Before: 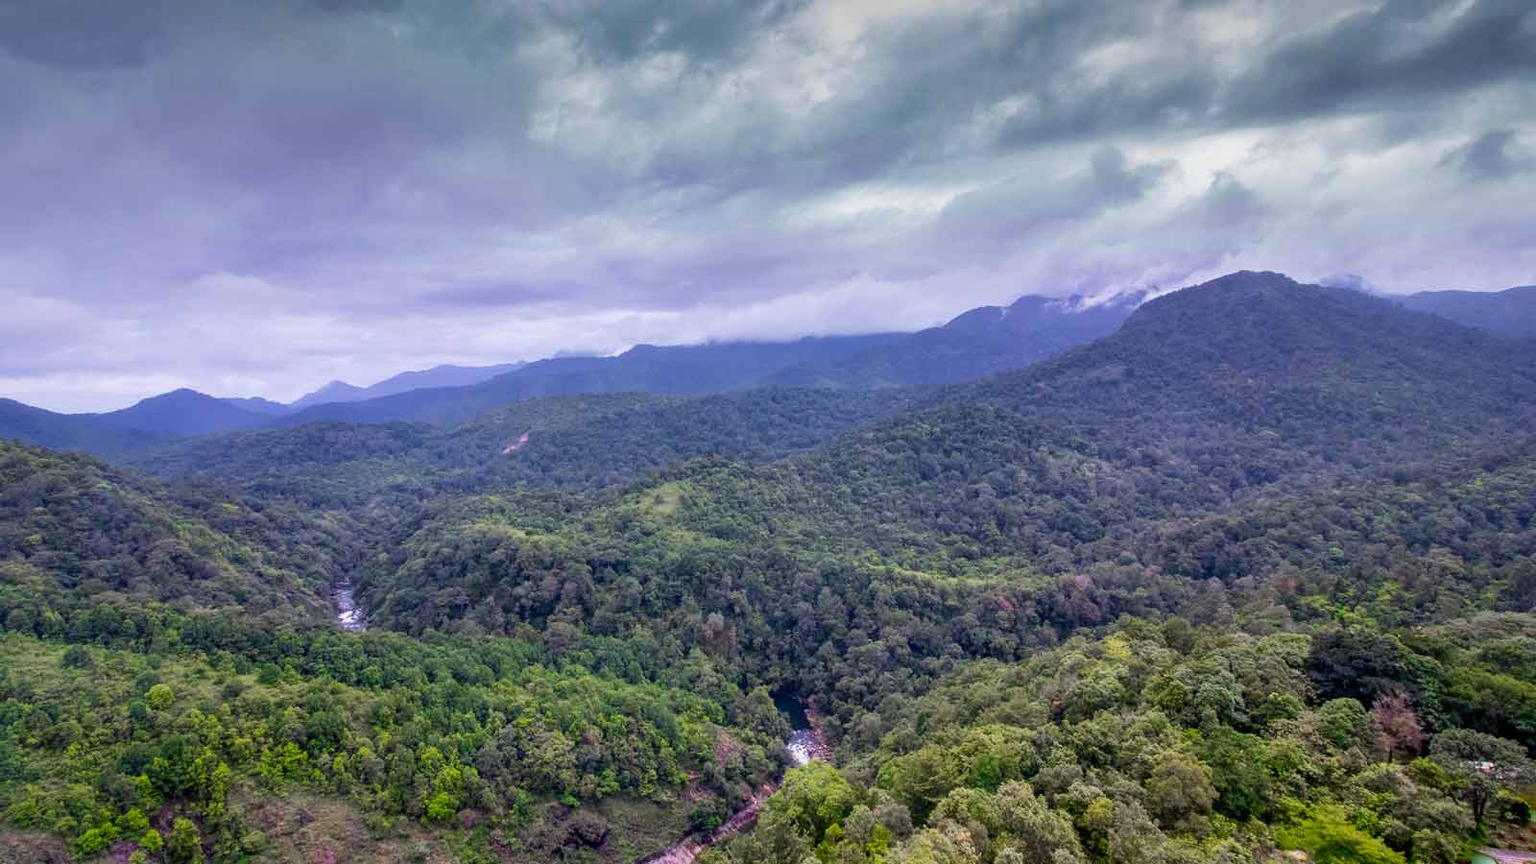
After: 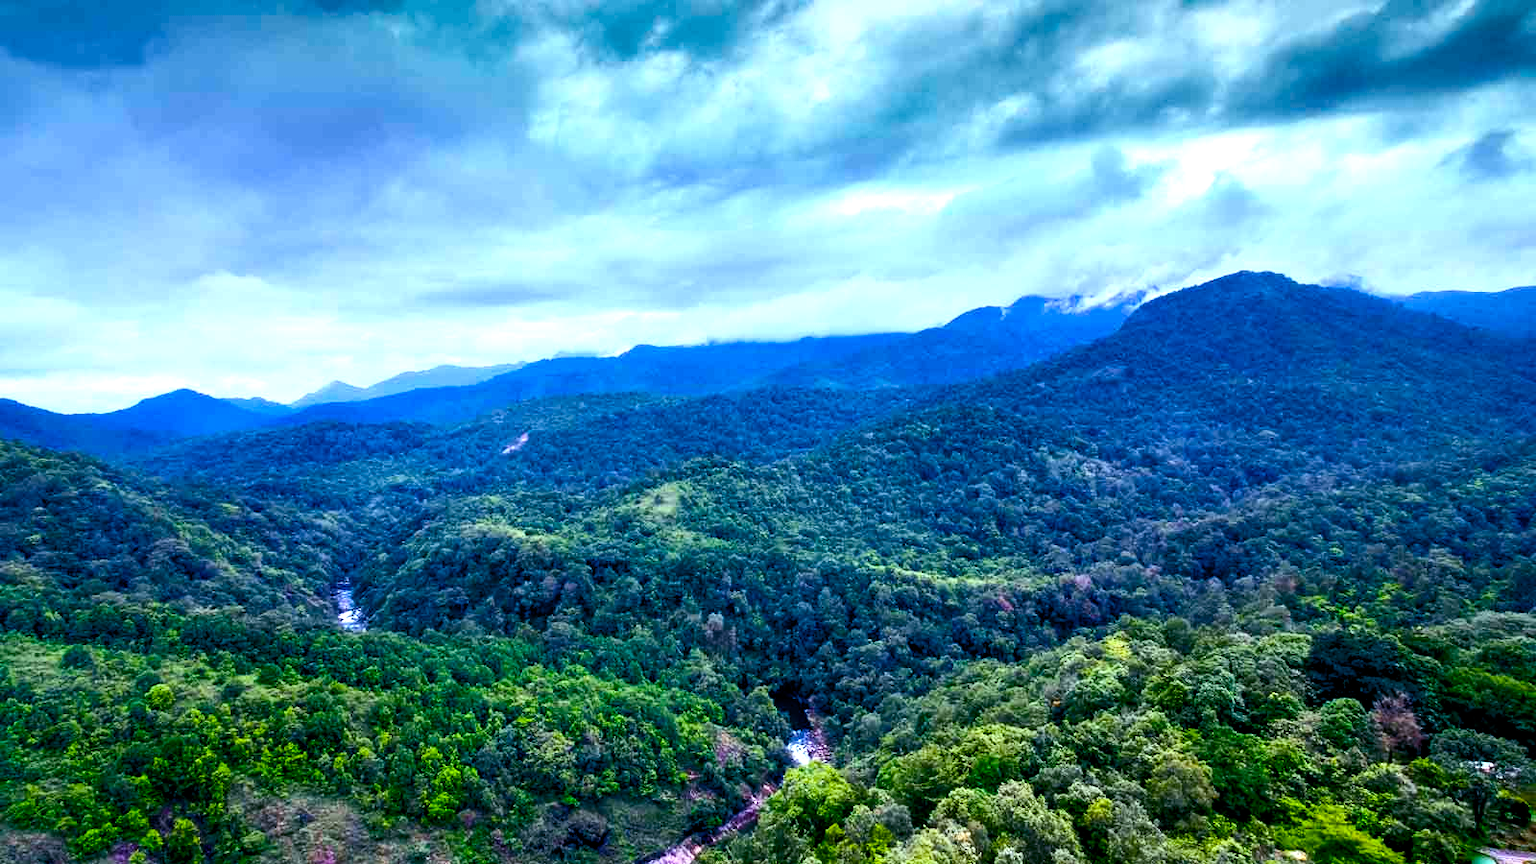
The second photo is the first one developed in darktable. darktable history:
contrast brightness saturation: contrast 0.15, brightness -0.01, saturation 0.1
white balance: red 1.042, blue 1.17
color balance rgb: shadows lift › luminance -7.7%, shadows lift › chroma 2.13%, shadows lift › hue 165.27°, power › luminance -7.77%, power › chroma 1.1%, power › hue 215.88°, highlights gain › luminance 15.15%, highlights gain › chroma 7%, highlights gain › hue 125.57°, global offset › luminance -0.33%, global offset › chroma 0.11%, global offset › hue 165.27°, perceptual saturation grading › global saturation 24.42%, perceptual saturation grading › highlights -24.42%, perceptual saturation grading › mid-tones 24.42%, perceptual saturation grading › shadows 40%, perceptual brilliance grading › global brilliance -5%, perceptual brilliance grading › highlights 24.42%, perceptual brilliance grading › mid-tones 7%, perceptual brilliance grading › shadows -5%
